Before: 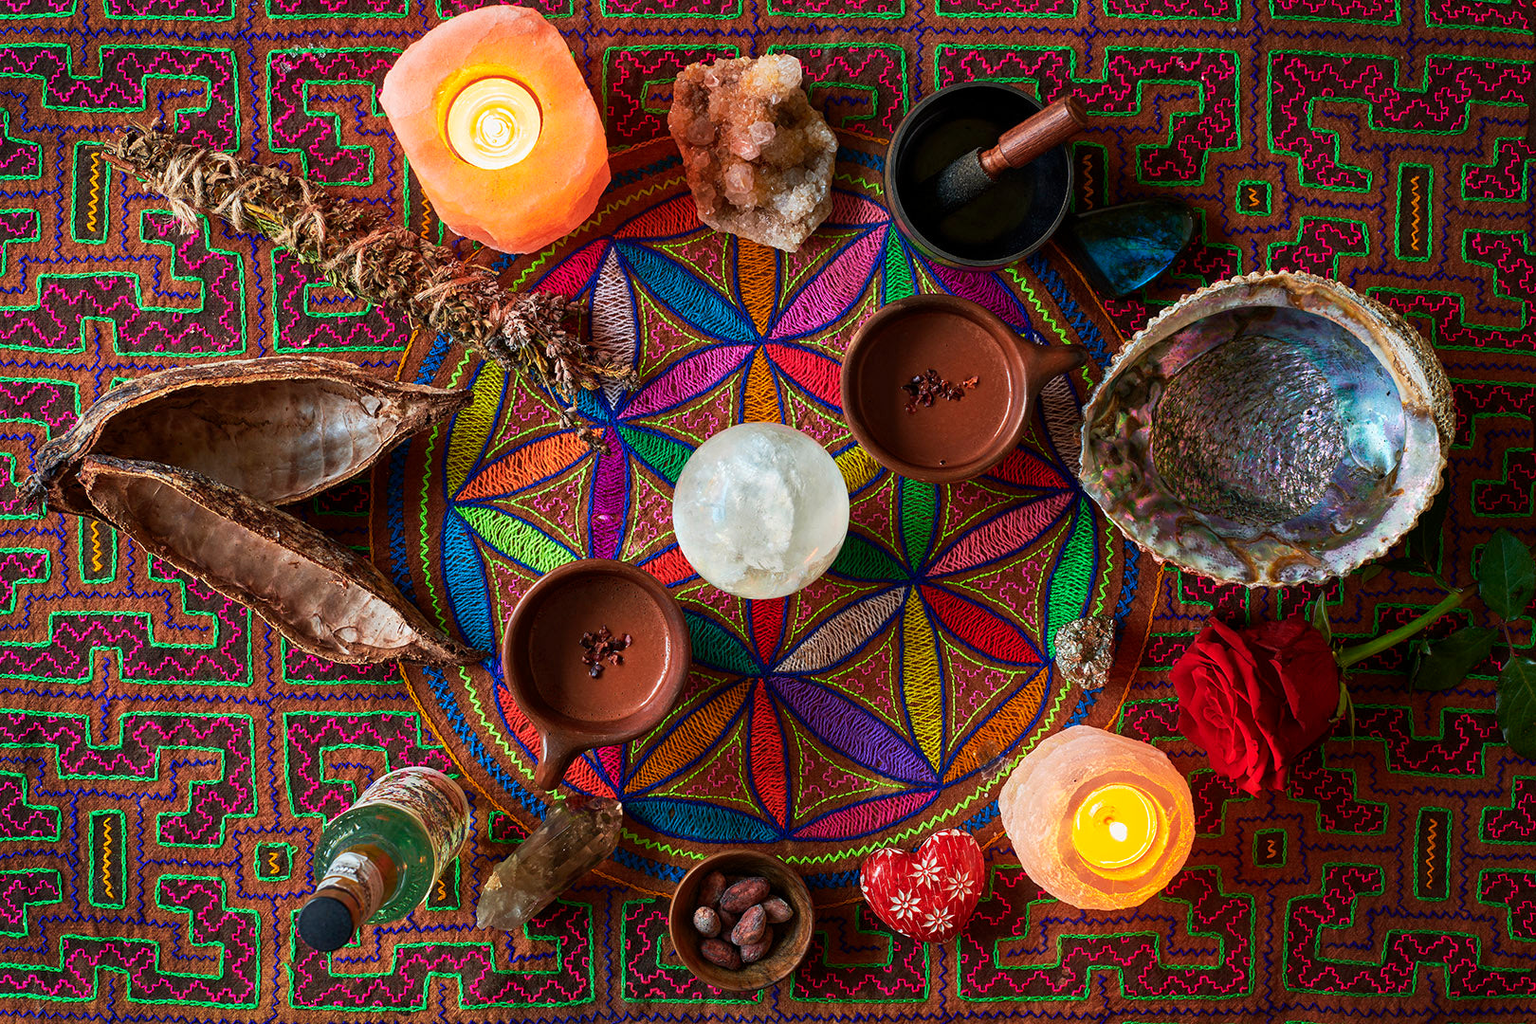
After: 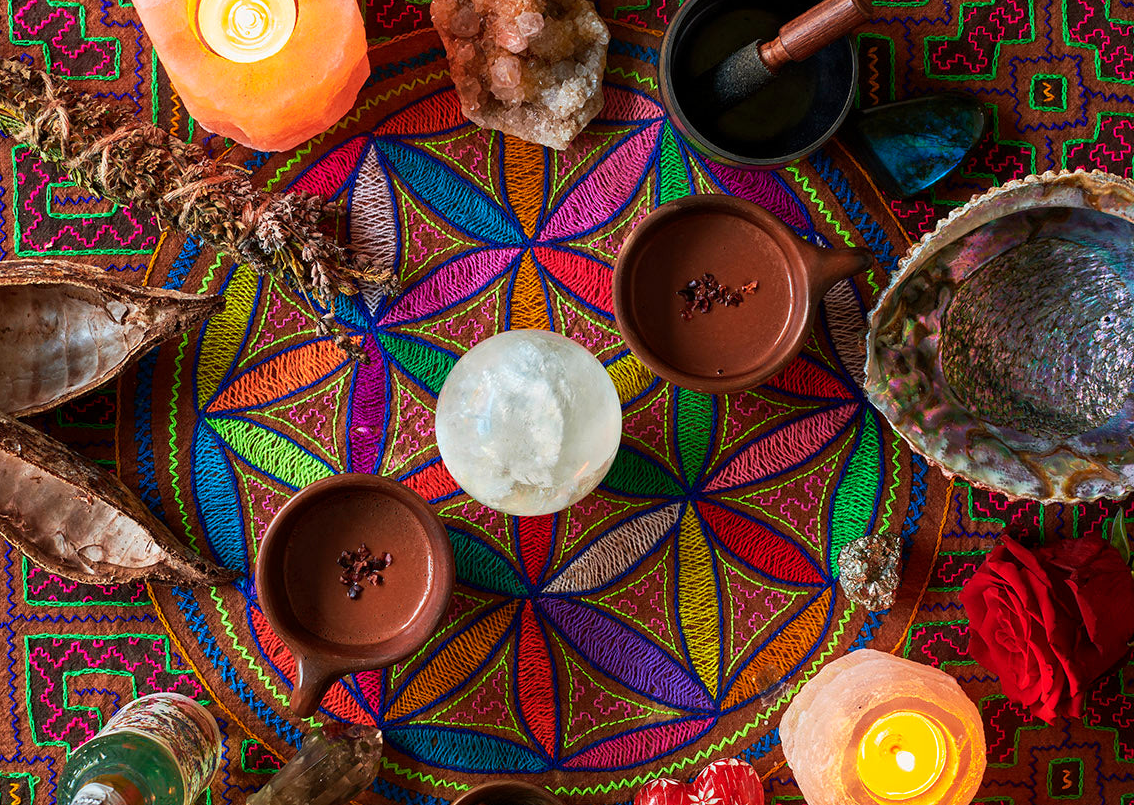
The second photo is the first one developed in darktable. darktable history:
crop and rotate: left 16.93%, top 10.797%, right 13.048%, bottom 14.609%
